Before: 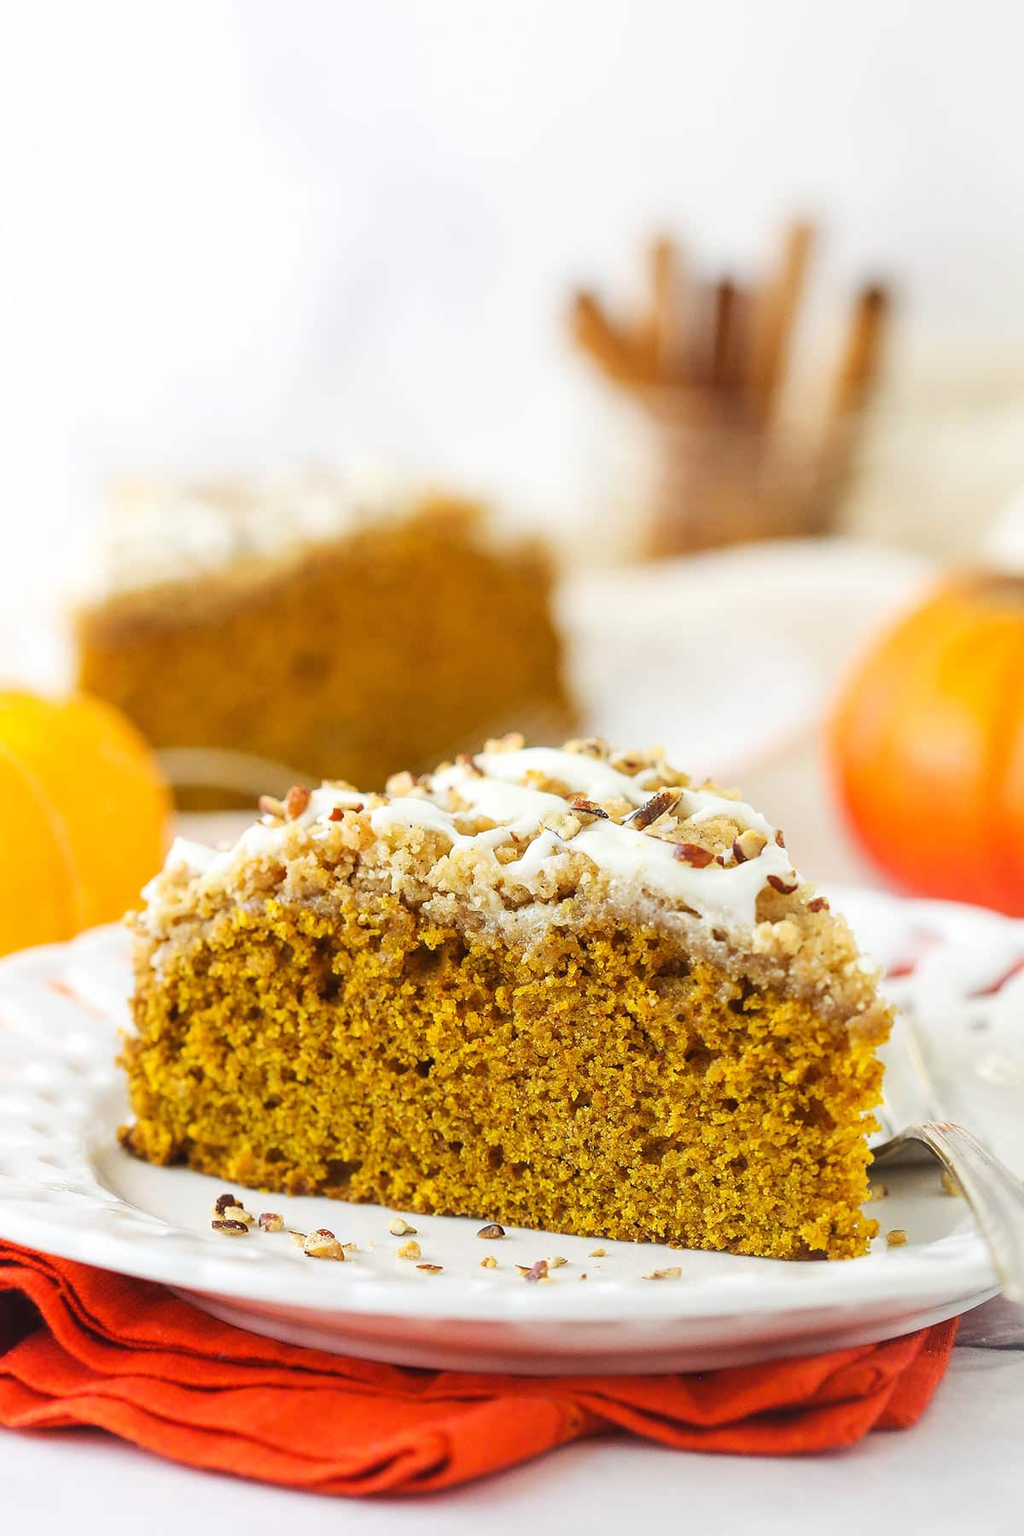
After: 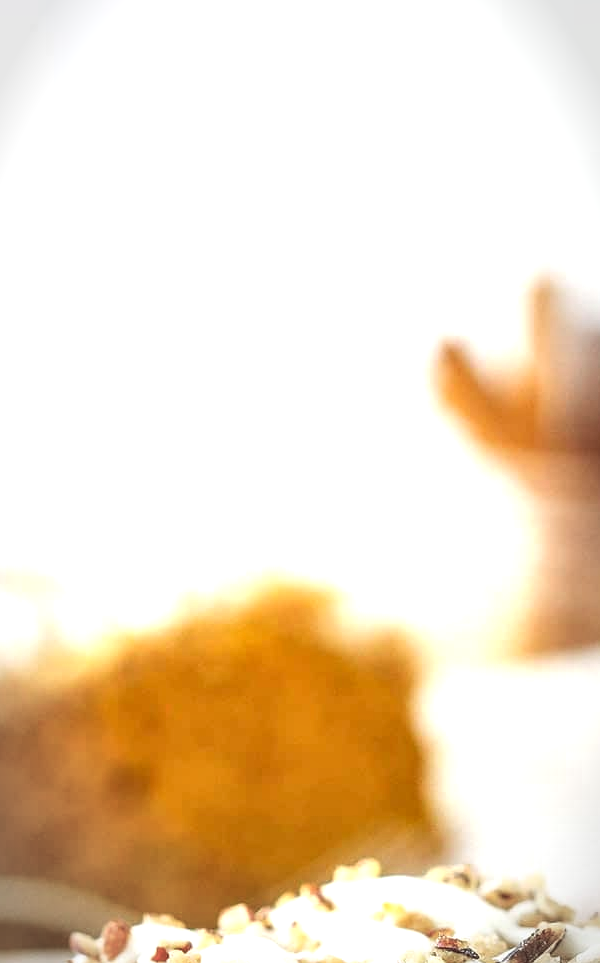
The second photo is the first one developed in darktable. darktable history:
vignetting: automatic ratio true
exposure: black level correction 0, exposure 0.7 EV, compensate exposure bias true, compensate highlight preservation false
local contrast: on, module defaults
crop: left 19.556%, right 30.401%, bottom 46.458%
